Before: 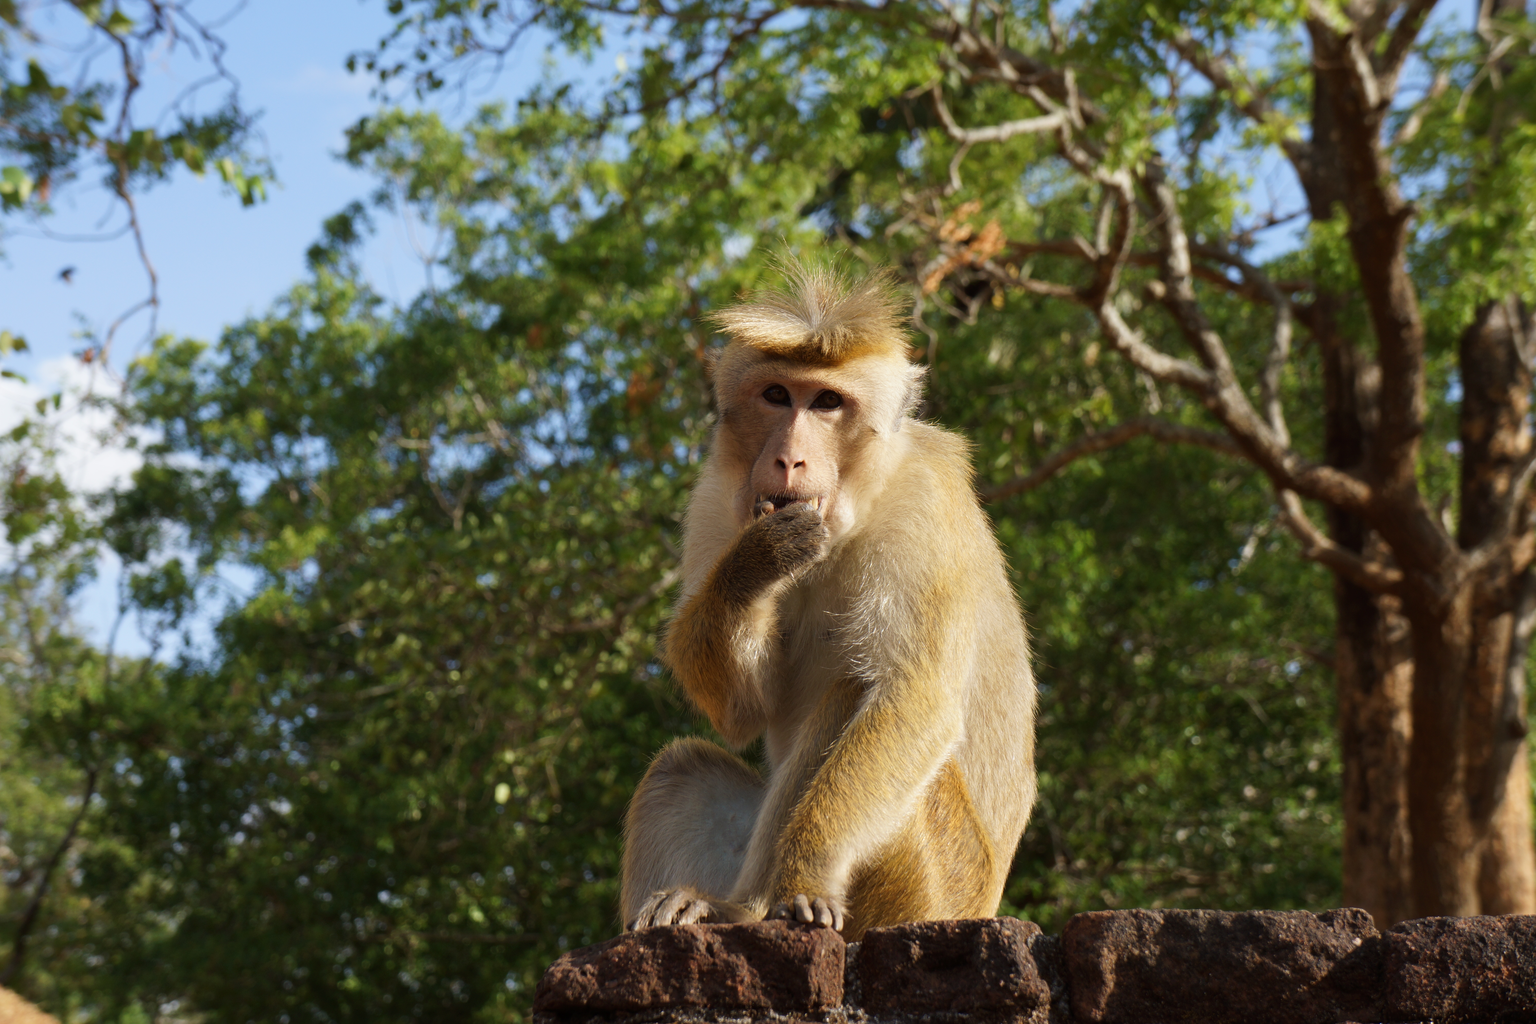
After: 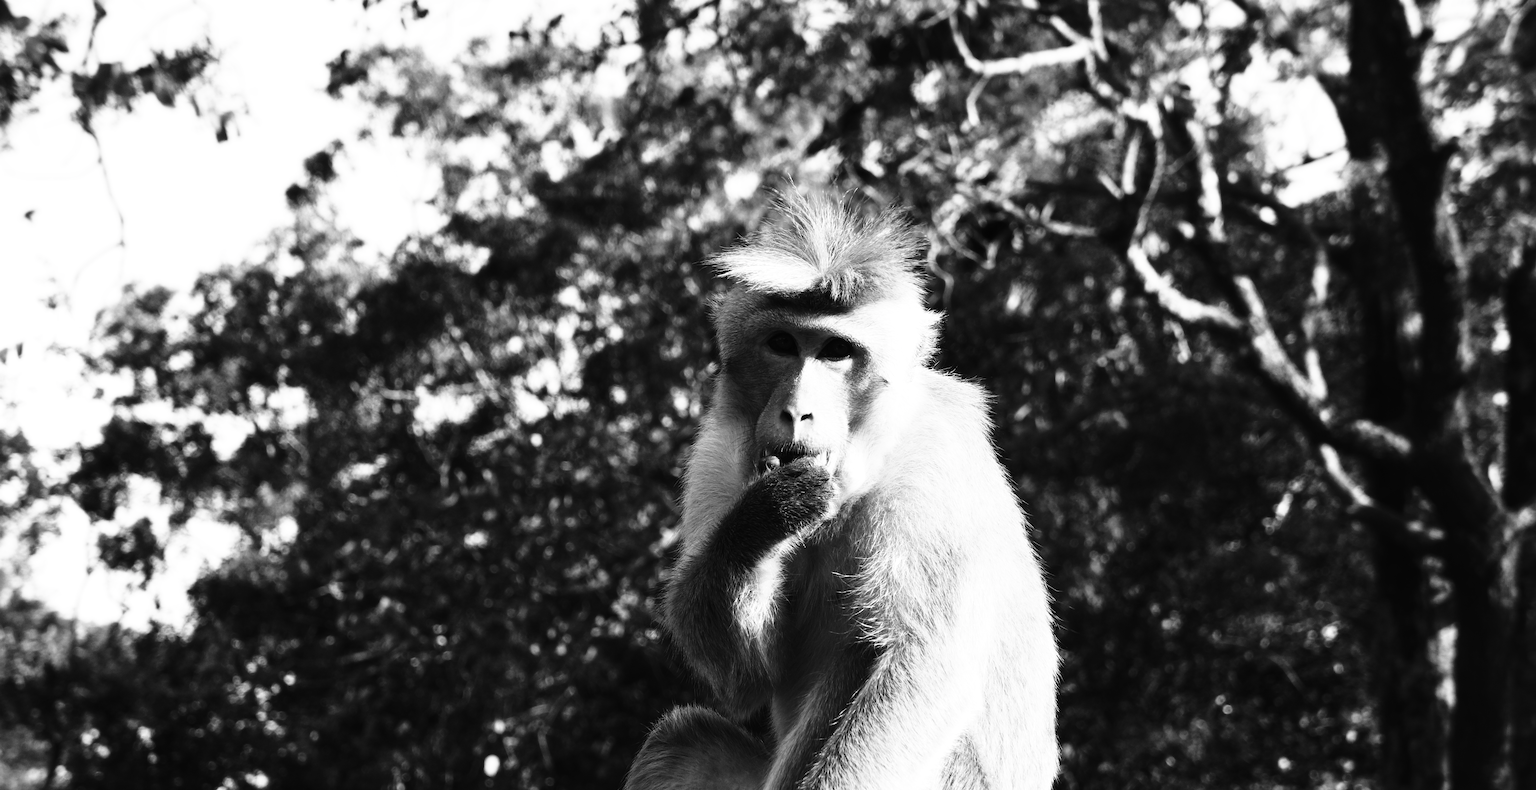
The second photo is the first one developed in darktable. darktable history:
color calibration: output gray [0.246, 0.254, 0.501, 0], illuminant same as pipeline (D50), adaptation XYZ, x 0.346, y 0.358, temperature 5020.87 K
exposure: black level correction 0, exposure 0.7 EV, compensate highlight preservation false
tone curve: curves: ch0 [(0, 0) (0.003, 0.002) (0.011, 0.005) (0.025, 0.011) (0.044, 0.017) (0.069, 0.021) (0.1, 0.027) (0.136, 0.035) (0.177, 0.05) (0.224, 0.076) (0.277, 0.126) (0.335, 0.212) (0.399, 0.333) (0.468, 0.473) (0.543, 0.627) (0.623, 0.784) (0.709, 0.9) (0.801, 0.963) (0.898, 0.988) (1, 1)], preserve colors none
crop: left 2.543%, top 7.003%, right 3.144%, bottom 20.174%
